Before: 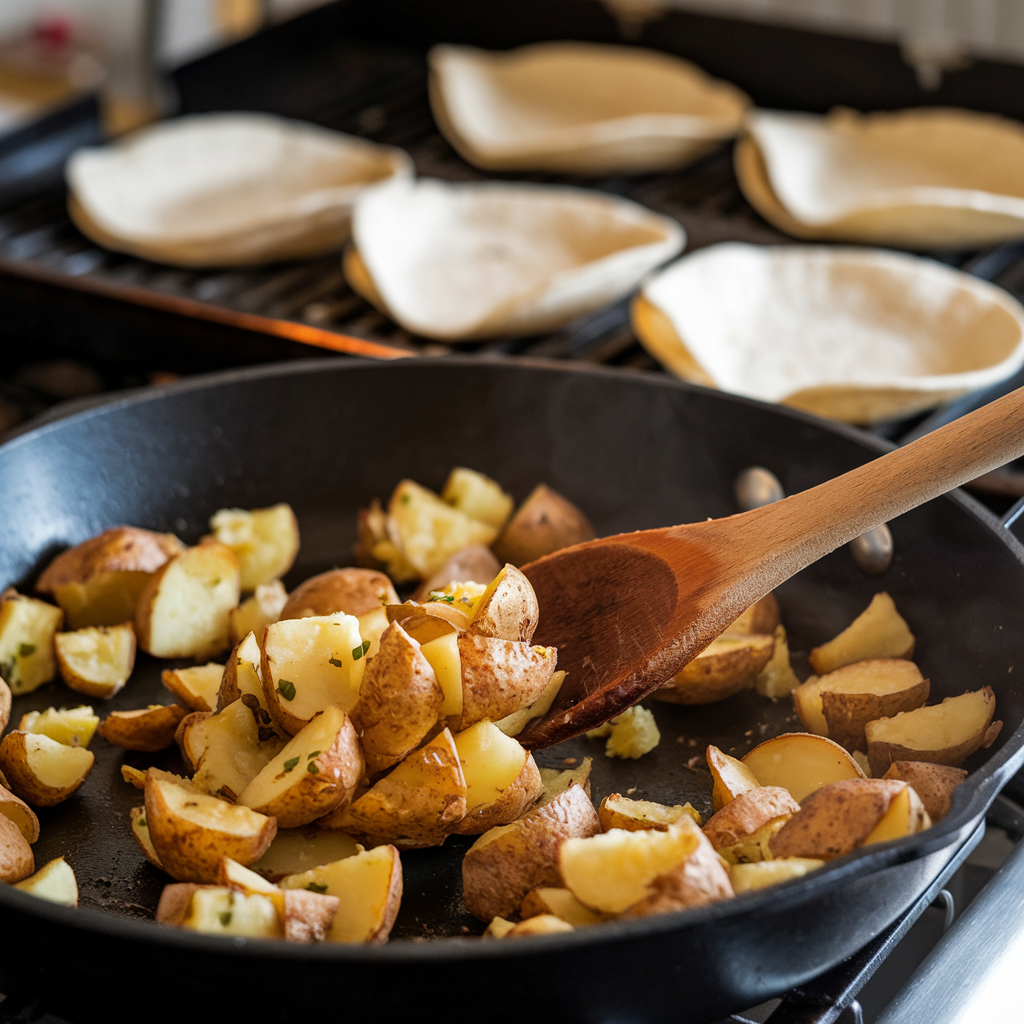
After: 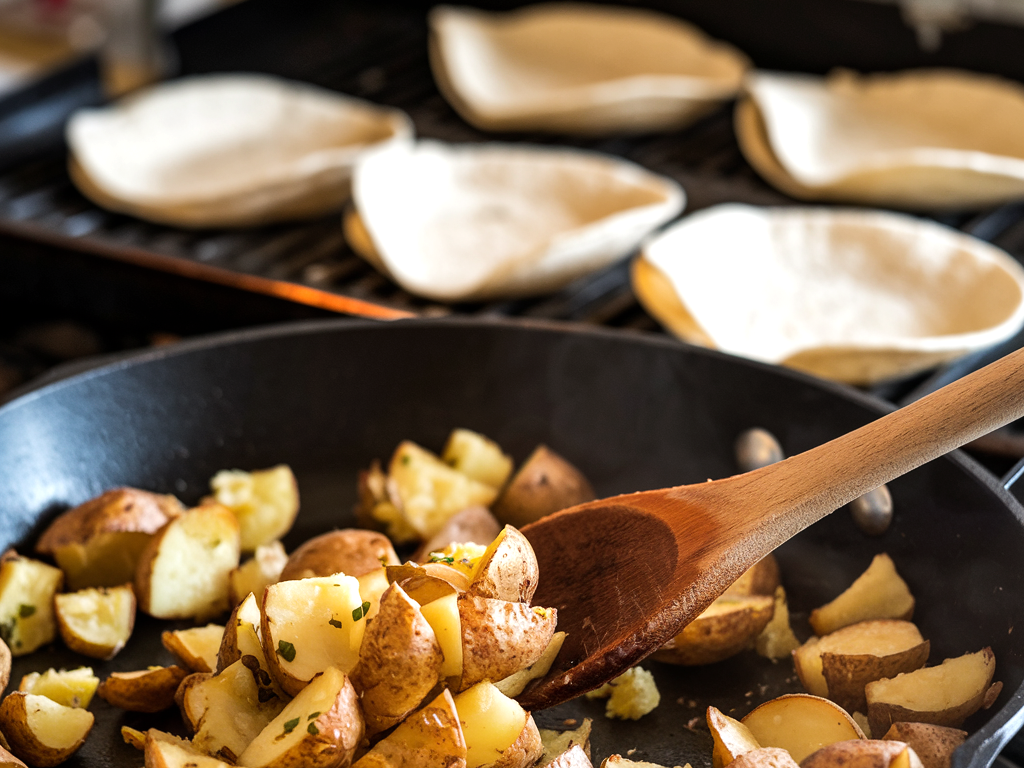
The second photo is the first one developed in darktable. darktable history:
crop: top 3.857%, bottom 21.132%
base curve: preserve colors none
tone equalizer: -8 EV -0.417 EV, -7 EV -0.389 EV, -6 EV -0.333 EV, -5 EV -0.222 EV, -3 EV 0.222 EV, -2 EV 0.333 EV, -1 EV 0.389 EV, +0 EV 0.417 EV, edges refinement/feathering 500, mask exposure compensation -1.57 EV, preserve details no
